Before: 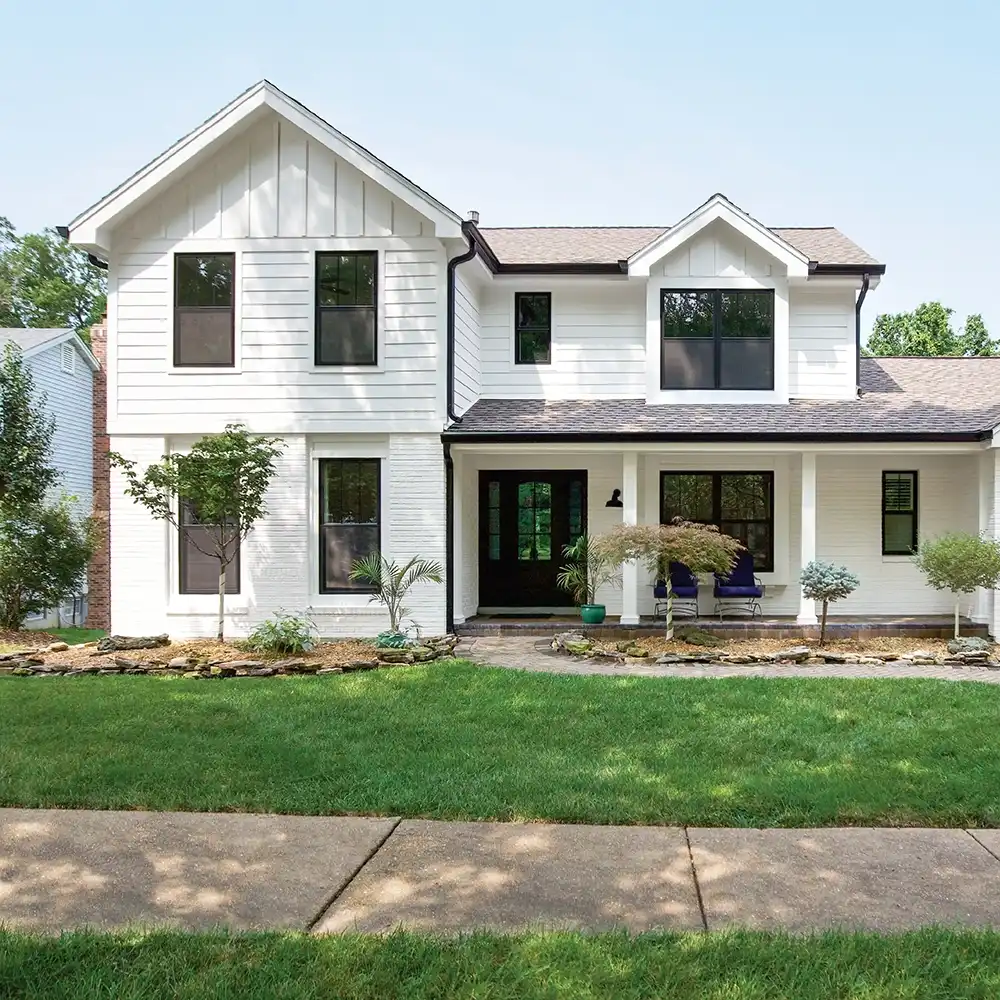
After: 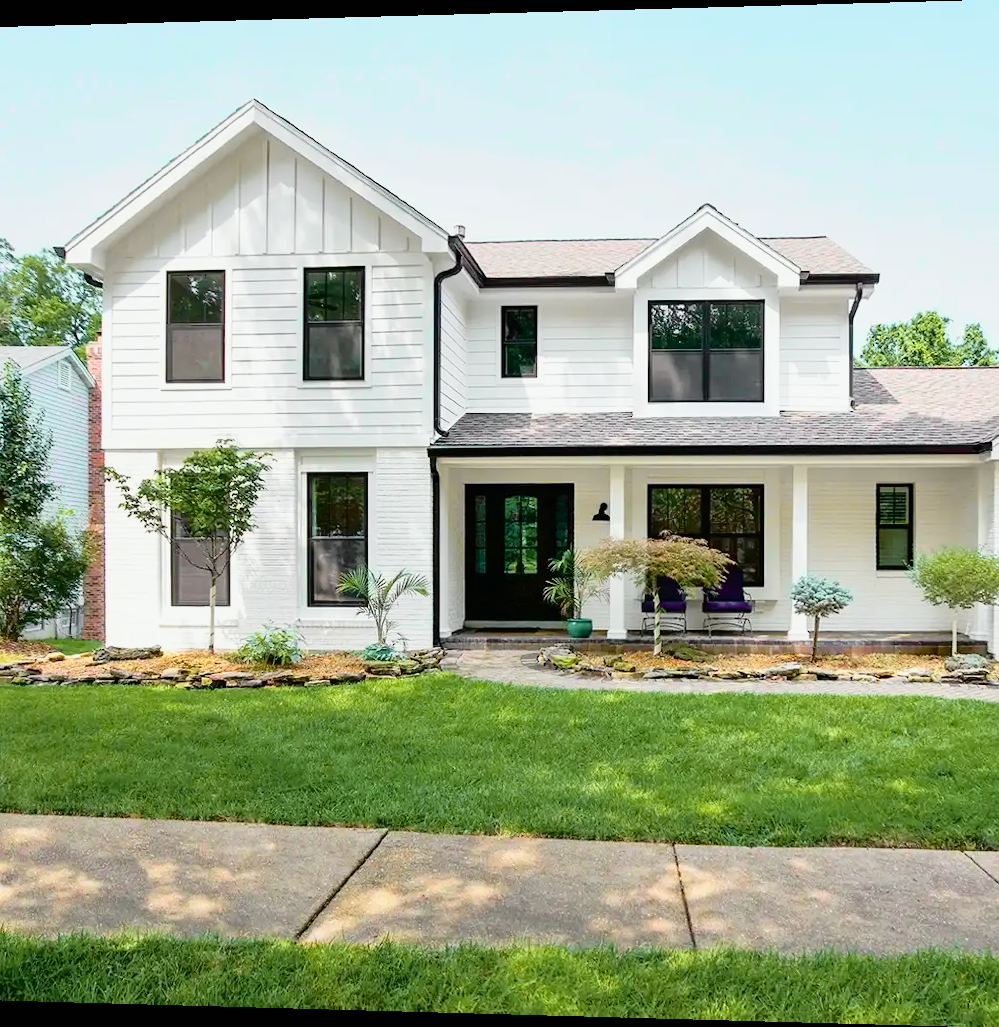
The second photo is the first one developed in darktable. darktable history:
rotate and perspective: lens shift (horizontal) -0.055, automatic cropping off
tone curve: curves: ch0 [(0, 0) (0.135, 0.09) (0.326, 0.386) (0.489, 0.573) (0.663, 0.749) (0.854, 0.897) (1, 0.974)]; ch1 [(0, 0) (0.366, 0.367) (0.475, 0.453) (0.494, 0.493) (0.504, 0.497) (0.544, 0.569) (0.562, 0.605) (0.622, 0.694) (1, 1)]; ch2 [(0, 0) (0.333, 0.346) (0.375, 0.375) (0.424, 0.43) (0.476, 0.492) (0.502, 0.503) (0.533, 0.534) (0.572, 0.603) (0.605, 0.656) (0.641, 0.709) (1, 1)], color space Lab, independent channels, preserve colors none
